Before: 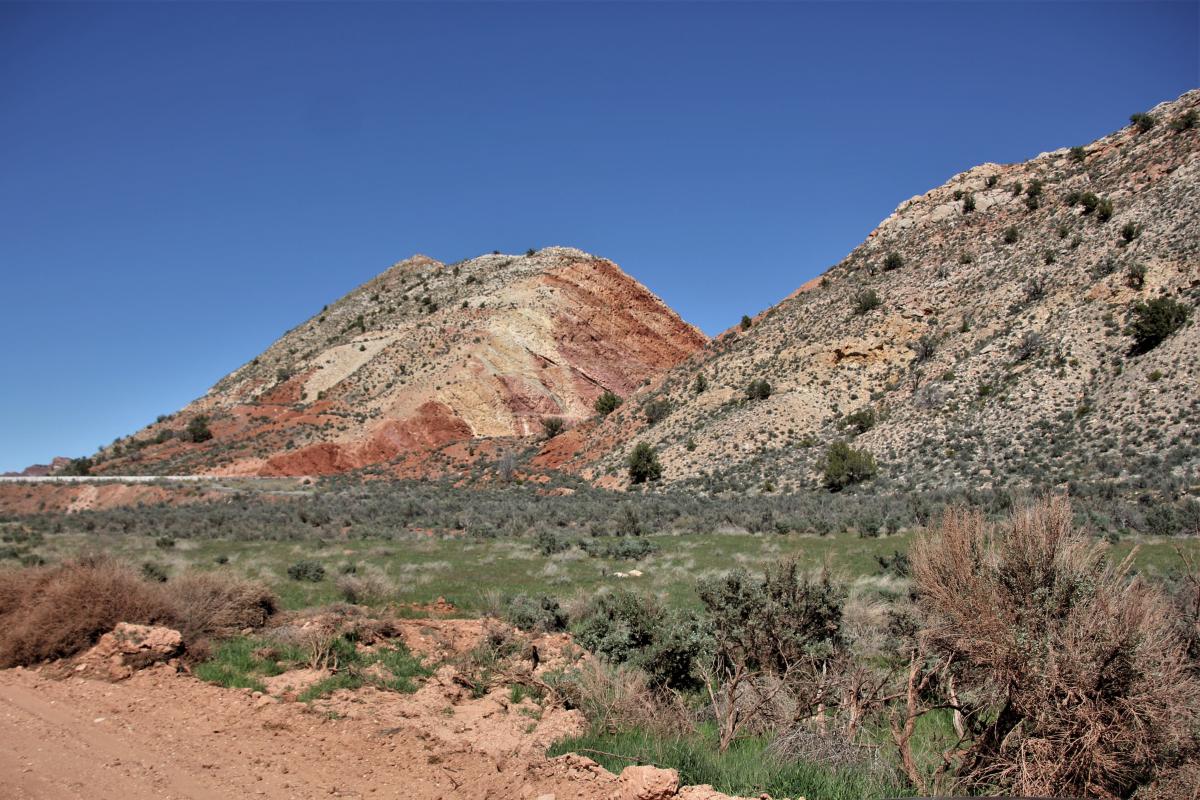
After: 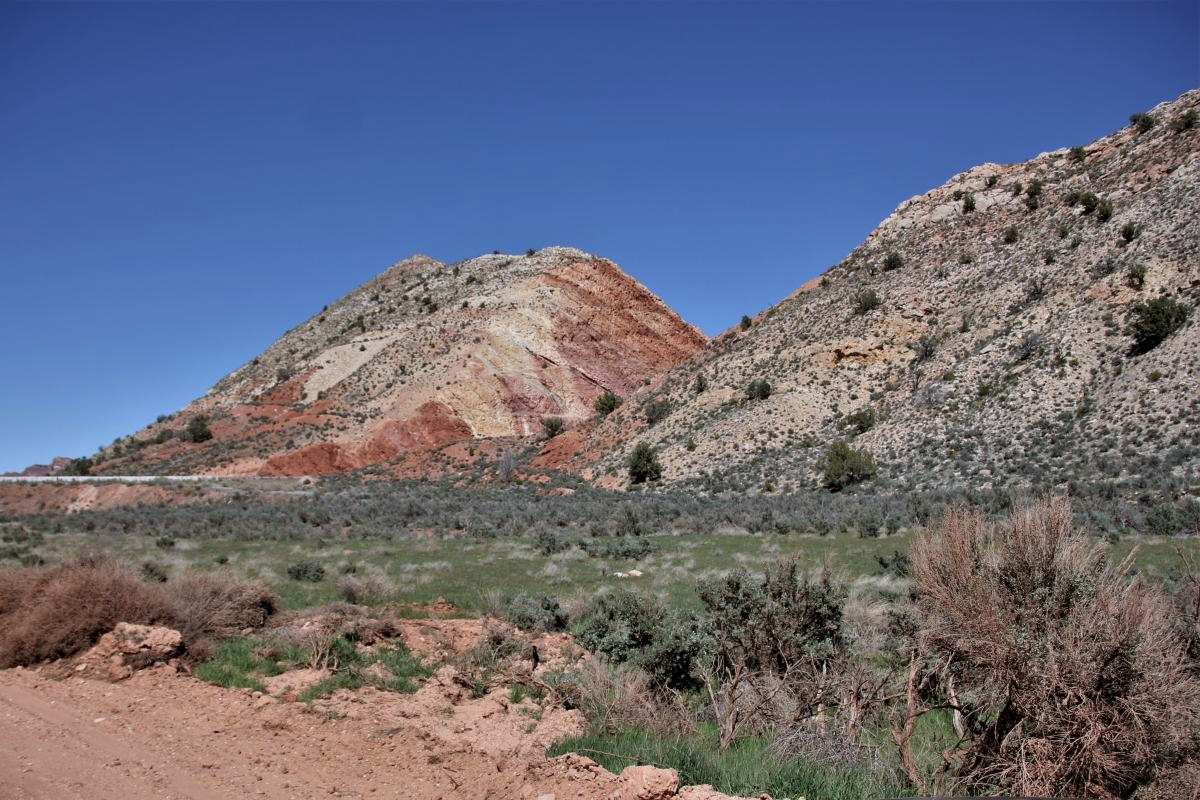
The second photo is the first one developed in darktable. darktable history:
contrast brightness saturation: saturation -0.05
color calibration: illuminant as shot in camera, x 0.358, y 0.373, temperature 4628.91 K
exposure: exposure -0.153 EV, compensate highlight preservation false
